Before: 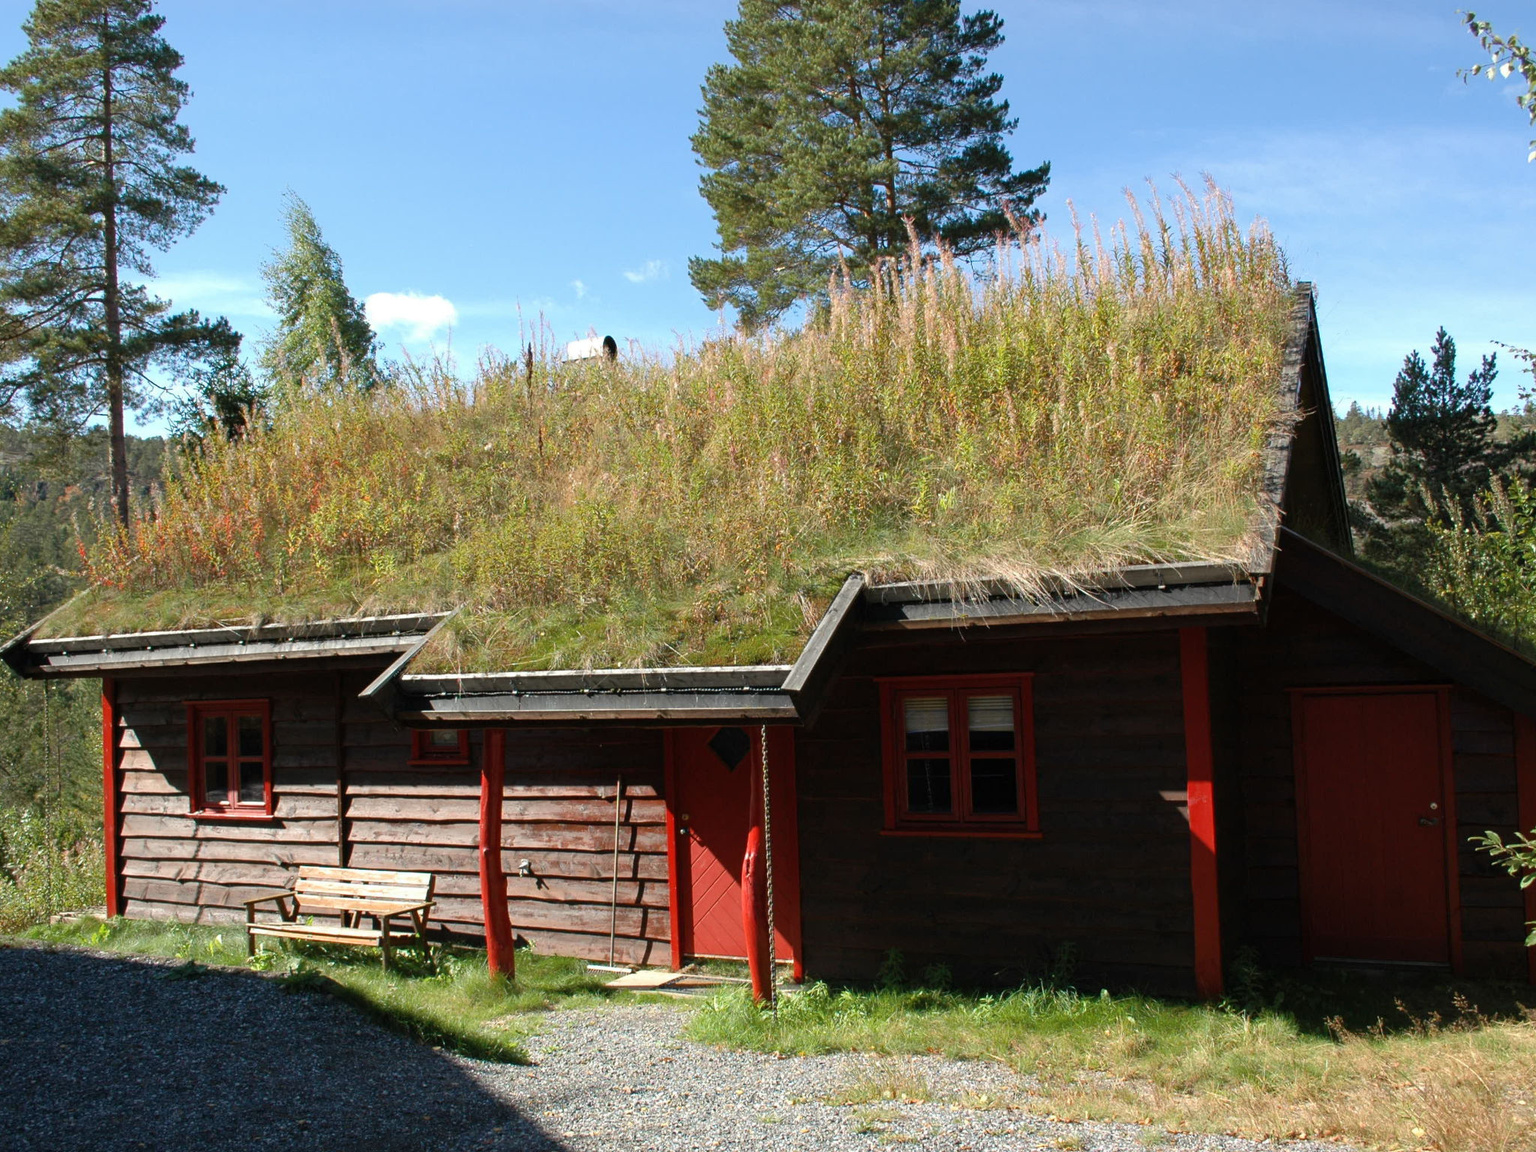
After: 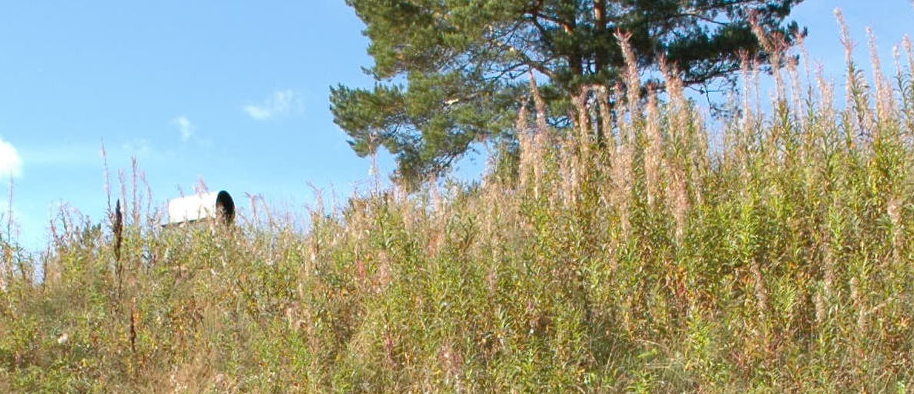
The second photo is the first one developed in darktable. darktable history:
crop: left 28.741%, top 16.786%, right 26.614%, bottom 57.529%
